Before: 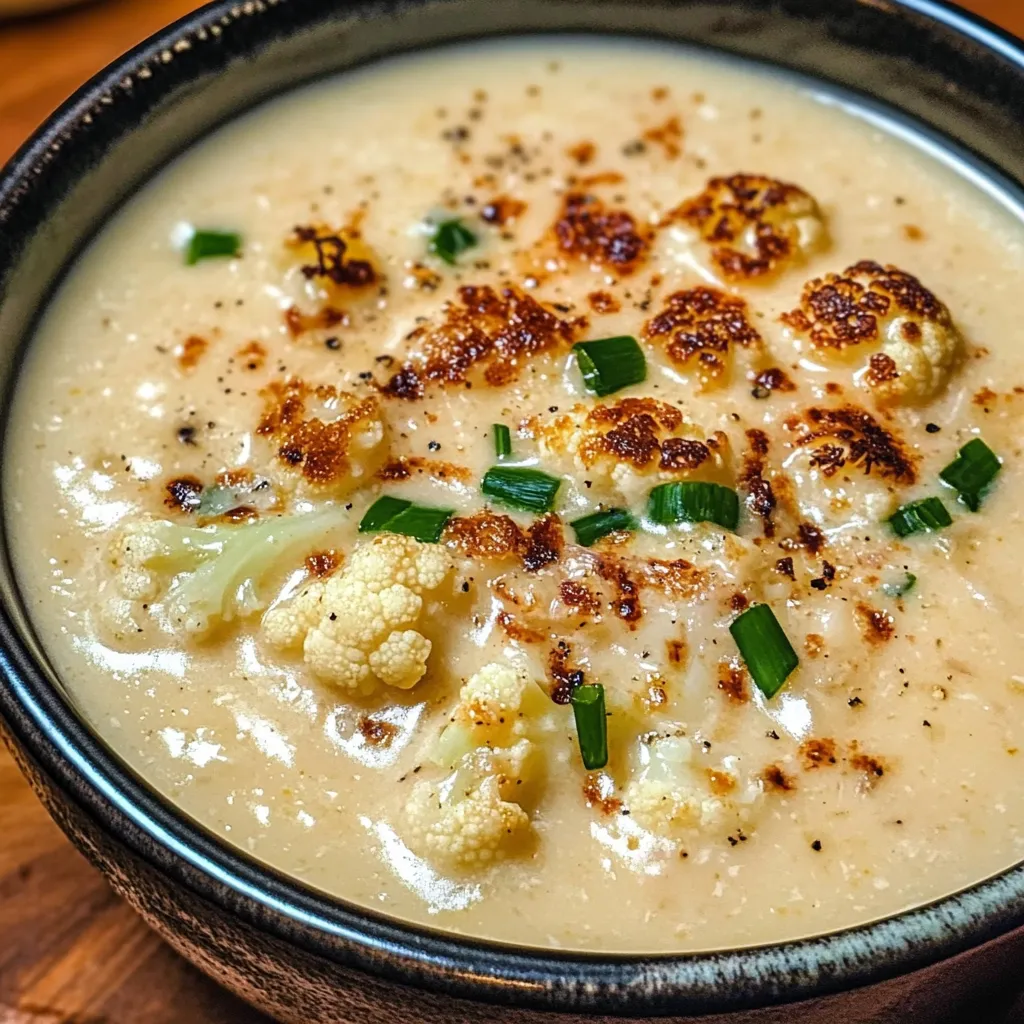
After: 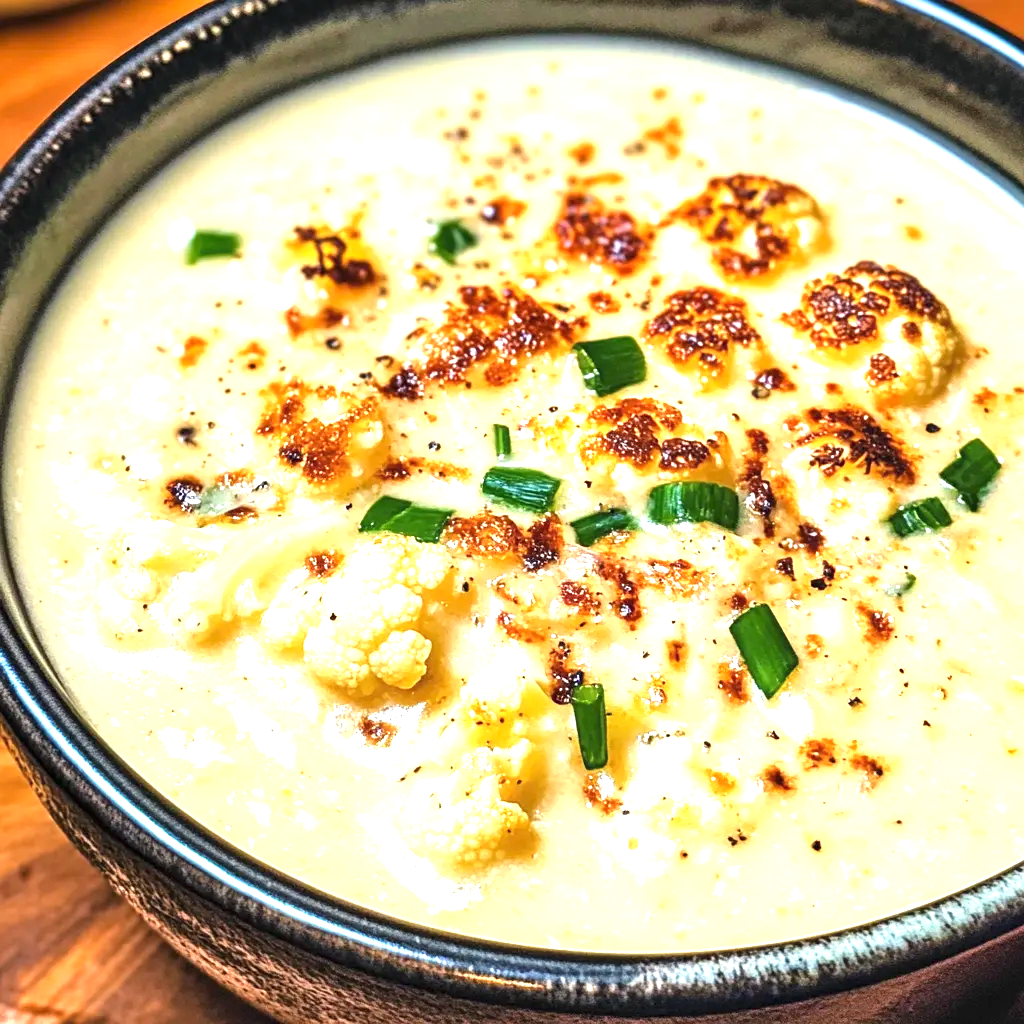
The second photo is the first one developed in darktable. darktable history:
exposure: black level correction 0, exposure 1.445 EV, compensate exposure bias true, compensate highlight preservation false
